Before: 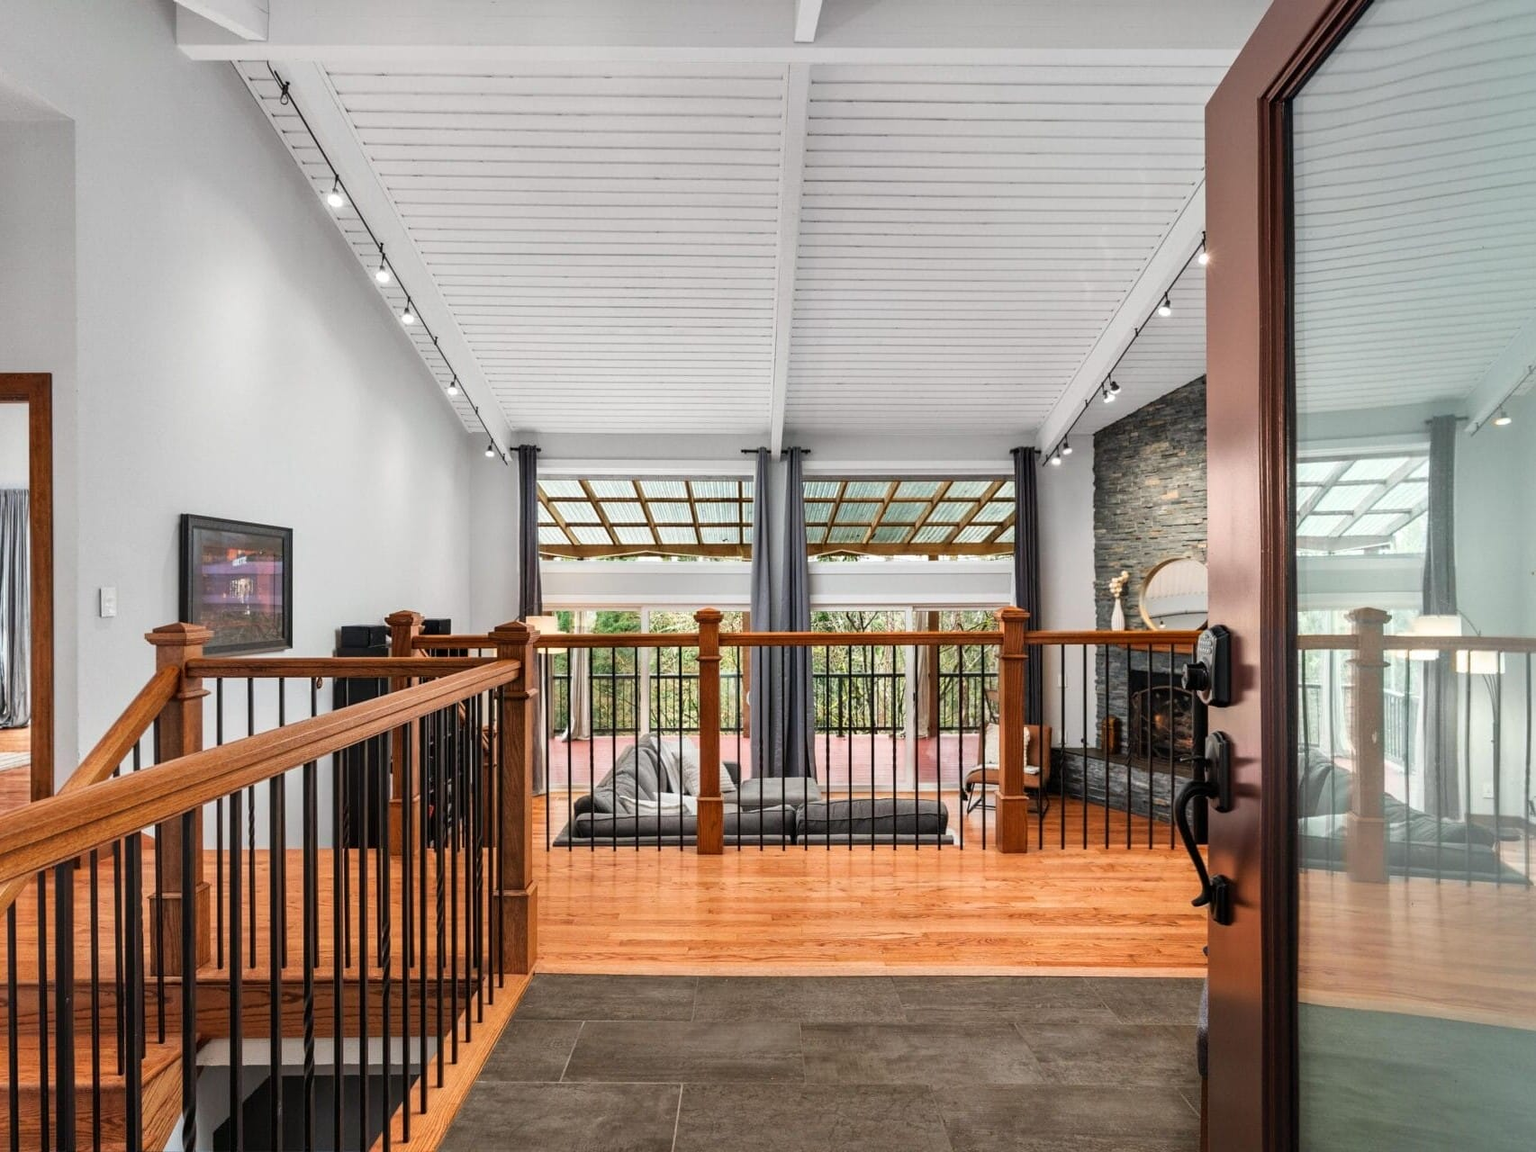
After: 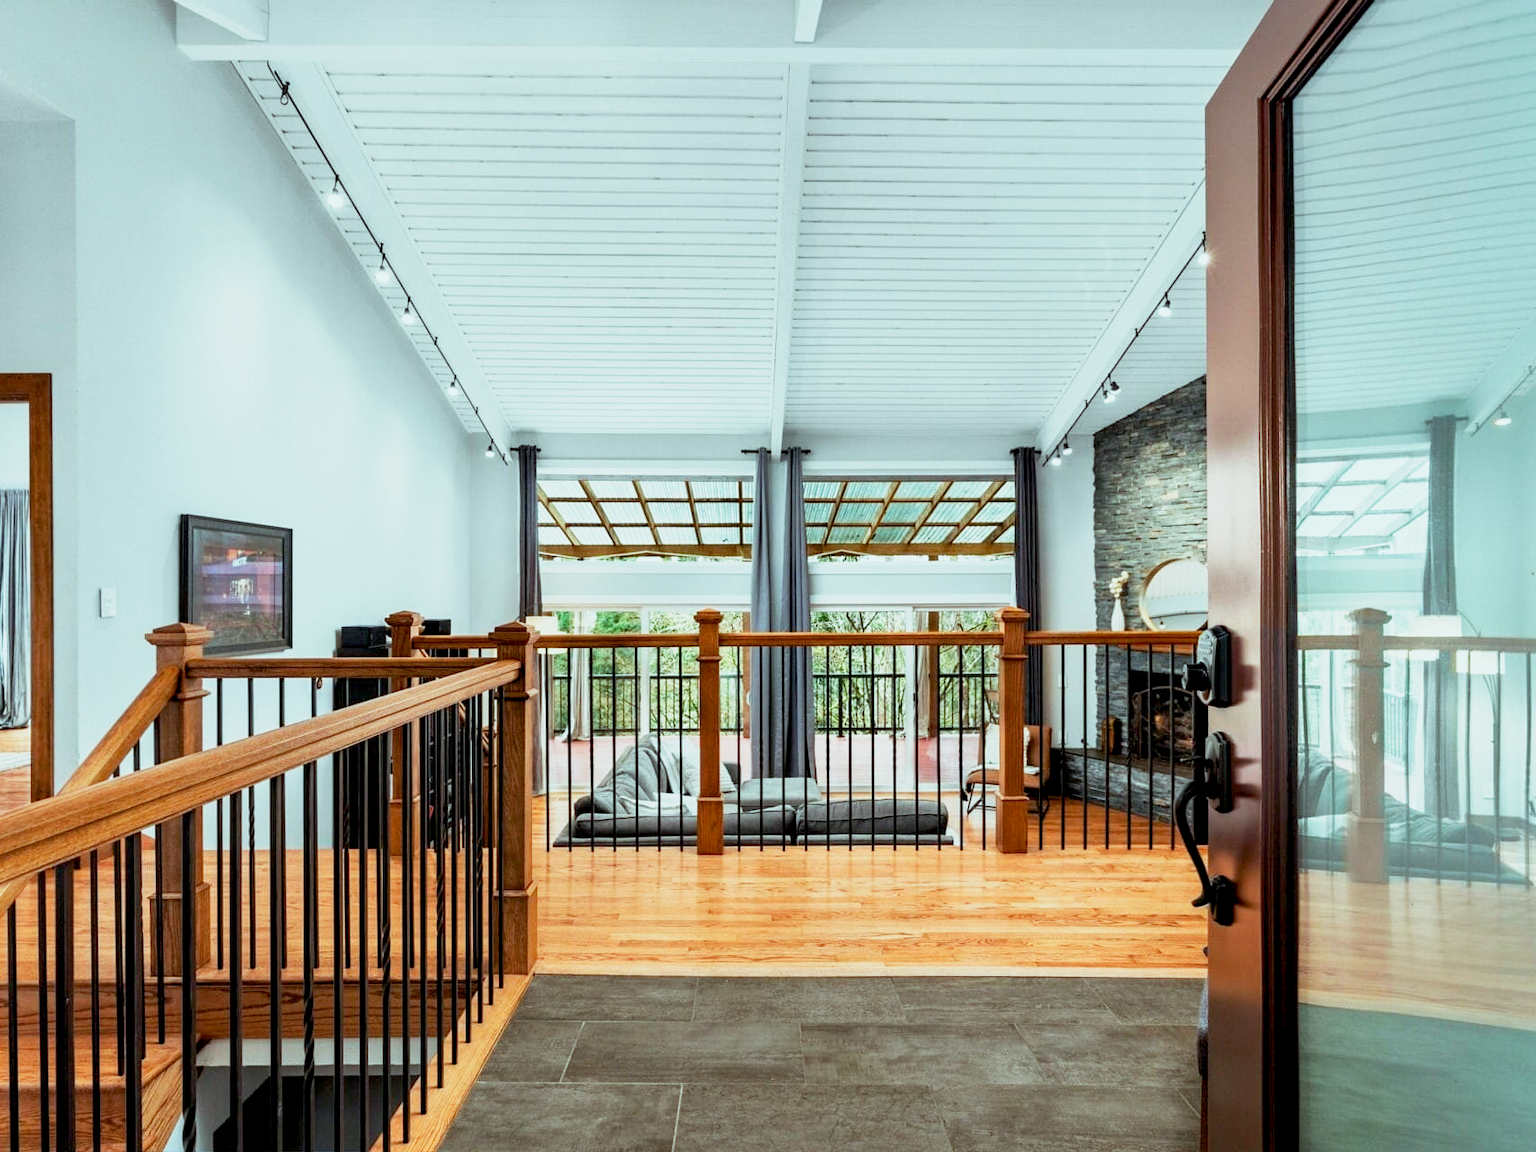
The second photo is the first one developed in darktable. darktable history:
color balance rgb: shadows lift › hue 84.8°, power › chroma 0.506%, power › hue 215.19°, highlights gain › chroma 4.125%, highlights gain › hue 202.88°, global offset › luminance -0.881%, perceptual saturation grading › global saturation 0.808%
base curve: curves: ch0 [(0, 0) (0.088, 0.125) (0.176, 0.251) (0.354, 0.501) (0.613, 0.749) (1, 0.877)], preserve colors none
